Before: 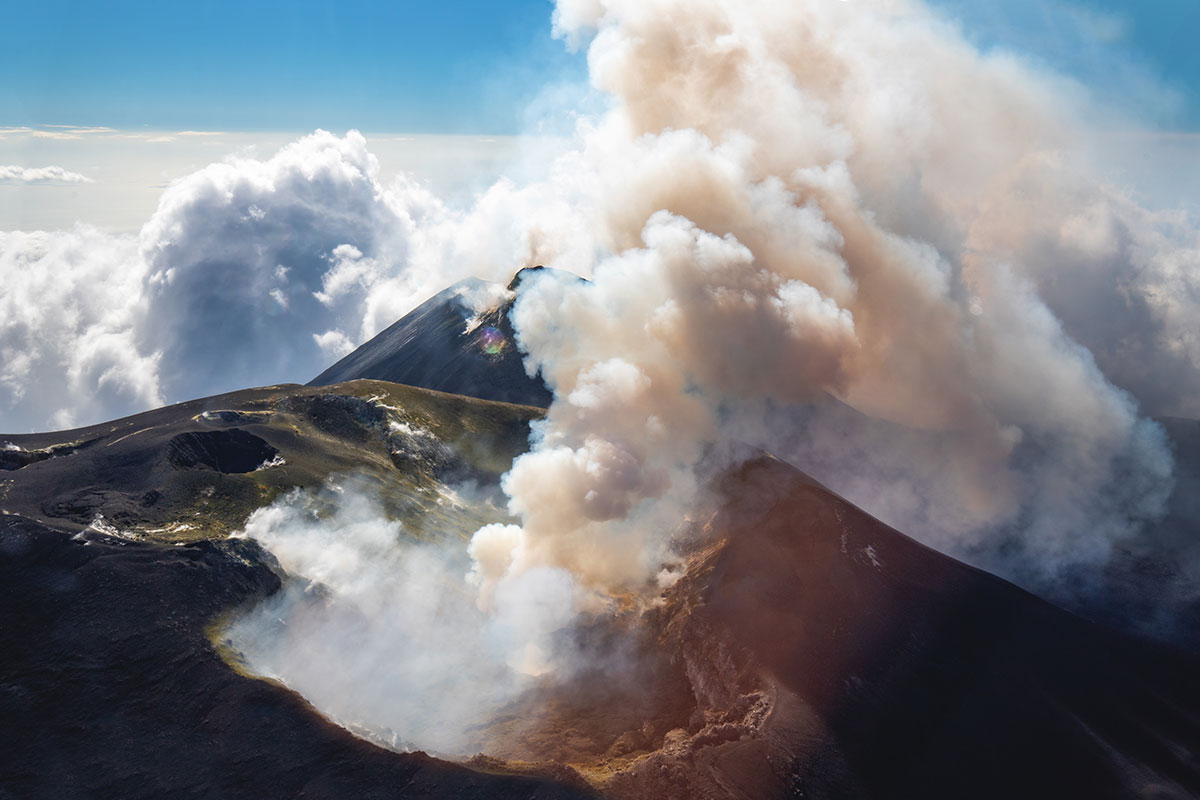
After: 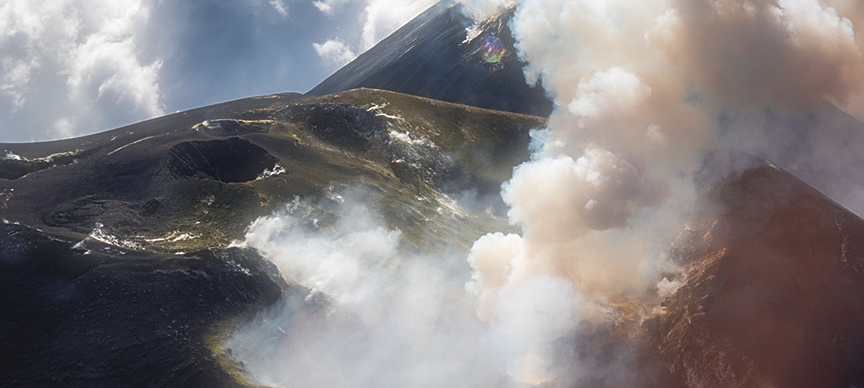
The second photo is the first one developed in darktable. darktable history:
crop: top 36.498%, right 27.964%, bottom 14.995%
soften: size 60.24%, saturation 65.46%, brightness 0.506 EV, mix 25.7%
sharpen: on, module defaults
